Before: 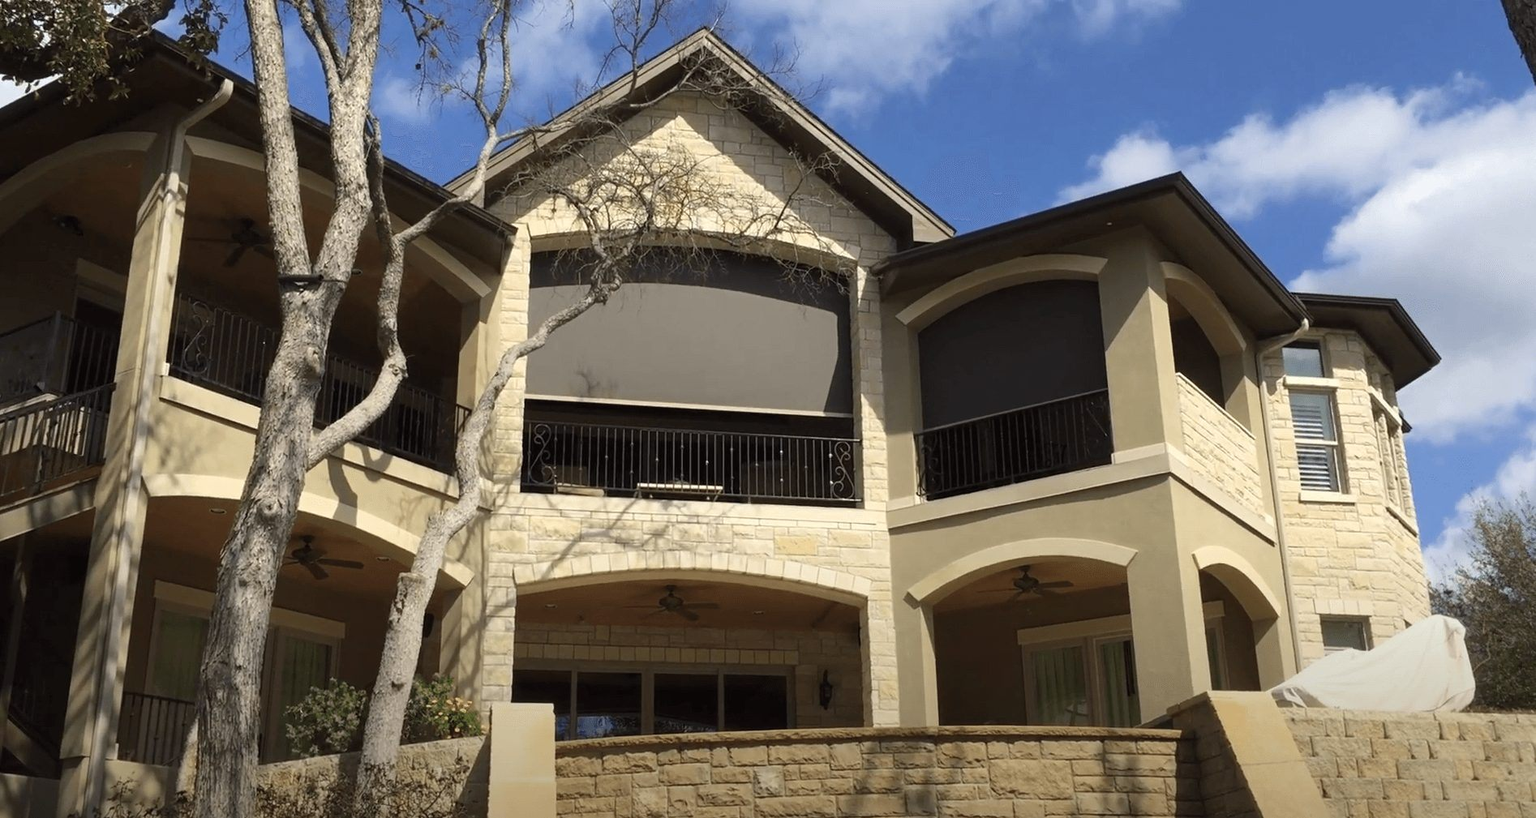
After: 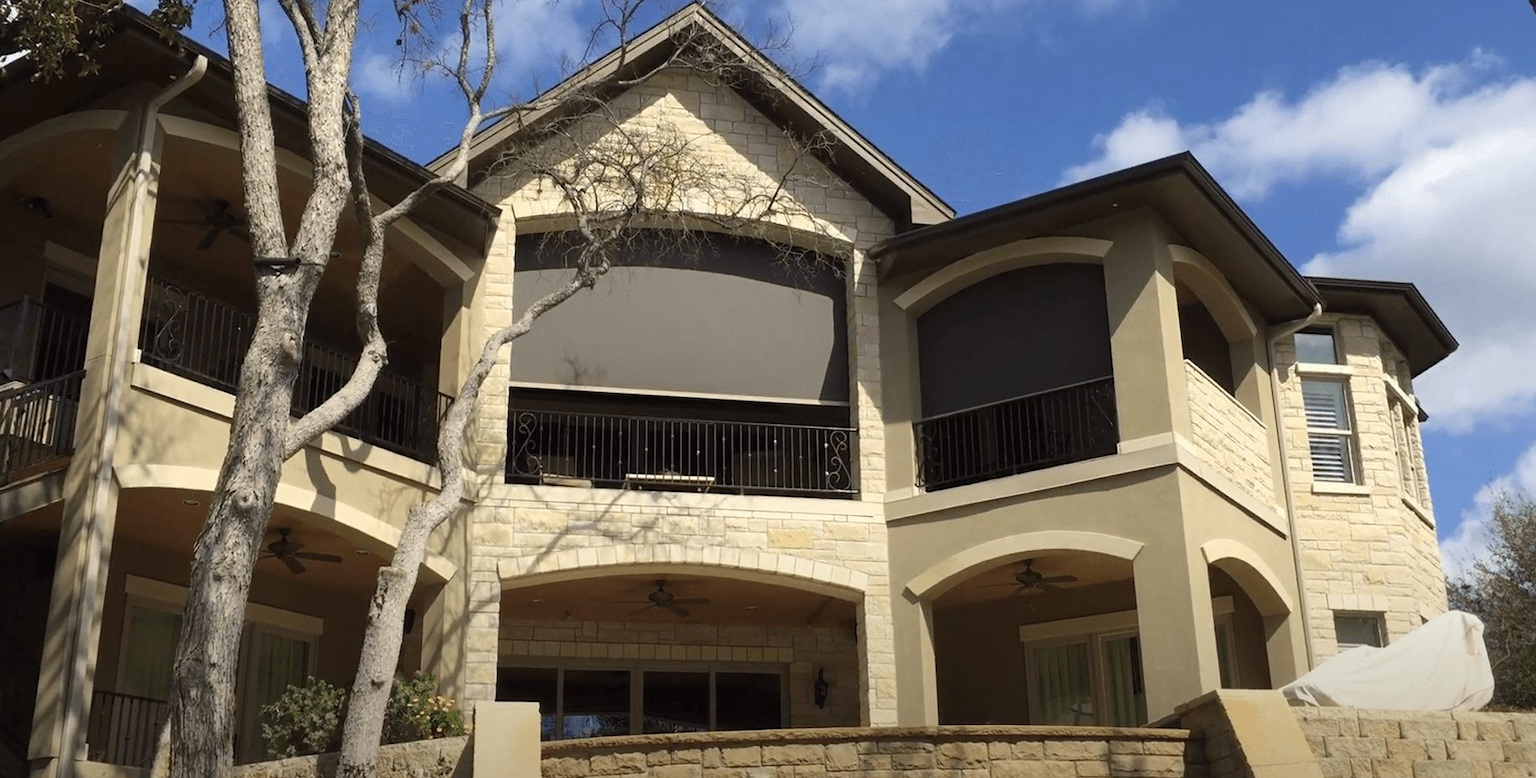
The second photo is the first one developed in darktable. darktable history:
crop: left 2.209%, top 3.22%, right 1.242%, bottom 4.865%
